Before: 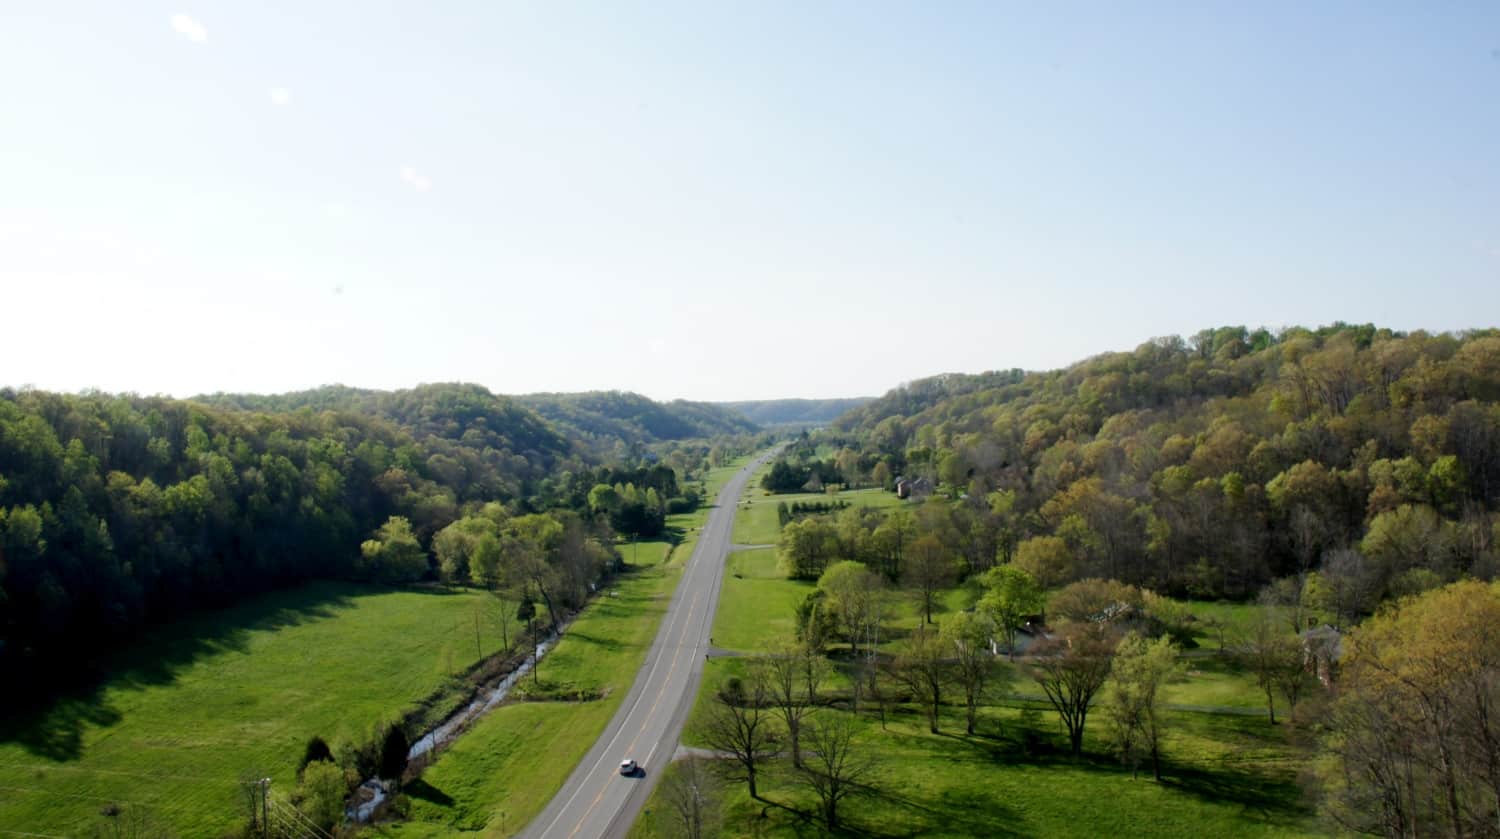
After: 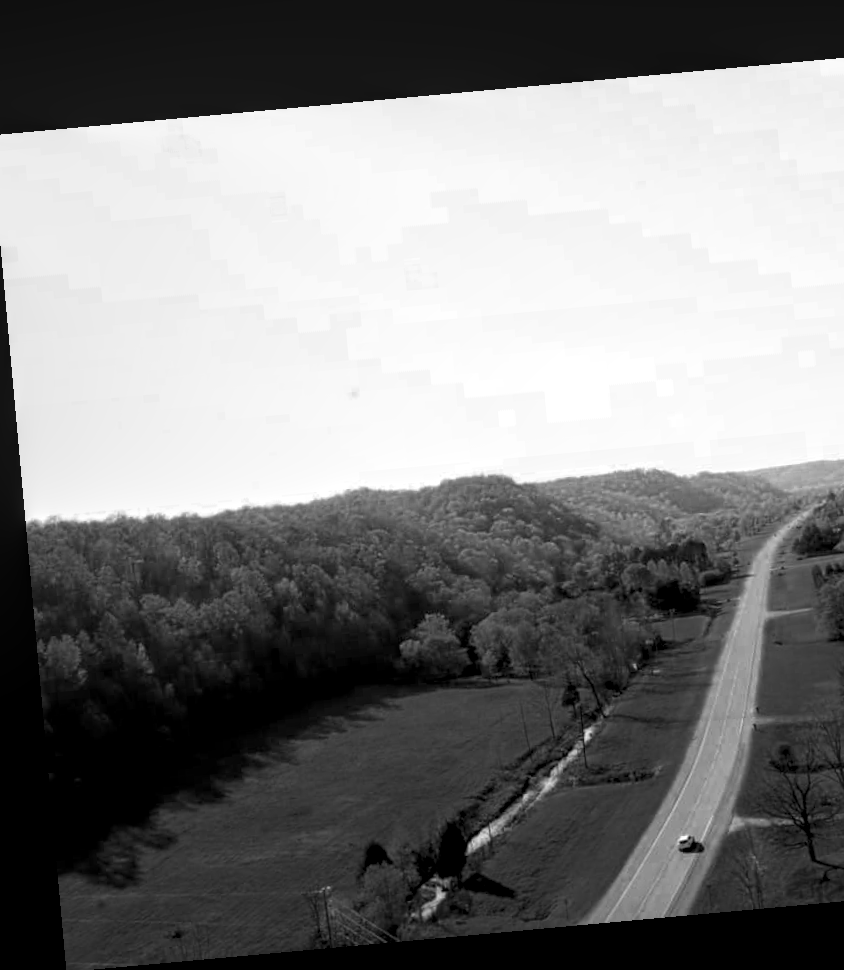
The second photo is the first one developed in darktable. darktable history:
crop: left 0.587%, right 45.588%, bottom 0.086%
local contrast: detail 142%
rotate and perspective: rotation -5.2°, automatic cropping off
color zones: curves: ch0 [(0.287, 0.048) (0.493, 0.484) (0.737, 0.816)]; ch1 [(0, 0) (0.143, 0) (0.286, 0) (0.429, 0) (0.571, 0) (0.714, 0) (0.857, 0)]
